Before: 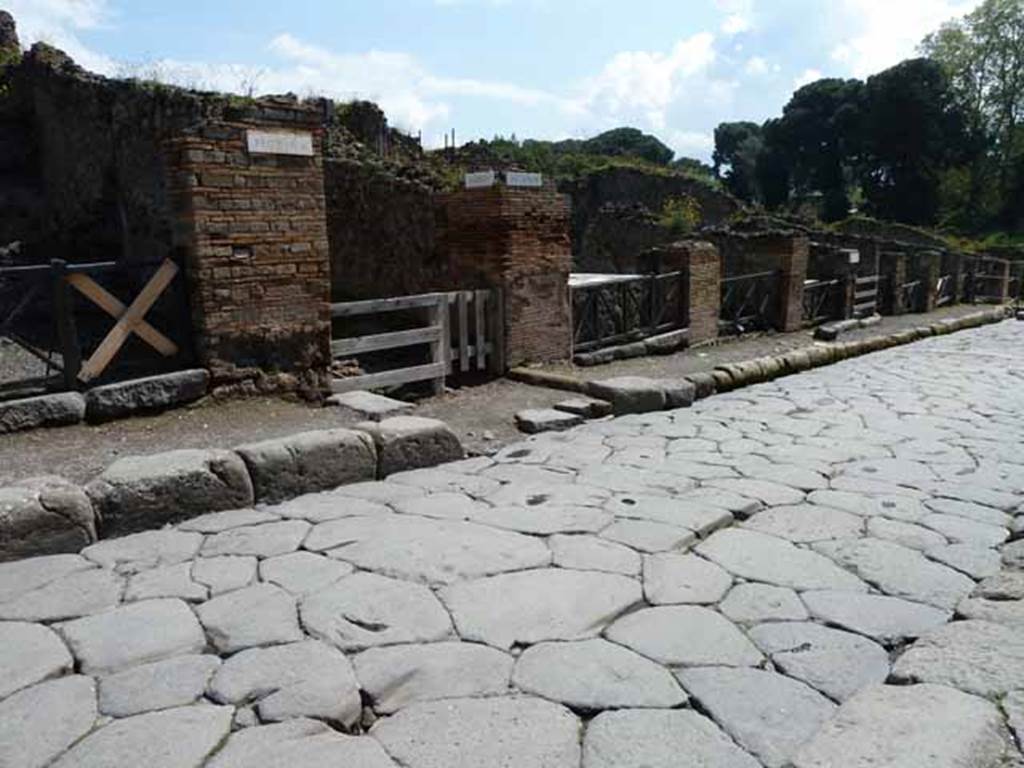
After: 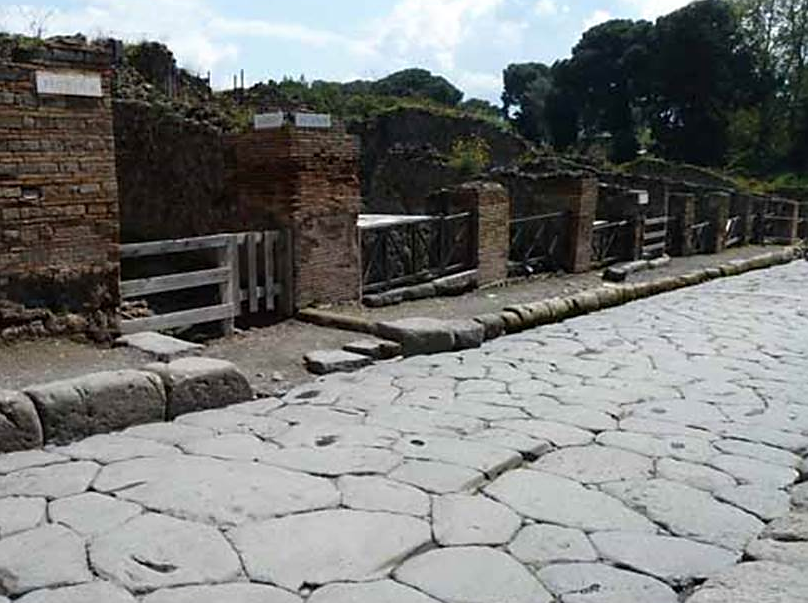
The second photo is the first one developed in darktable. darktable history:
crop and rotate: left 20.63%, top 7.746%, right 0.443%, bottom 13.633%
sharpen: radius 1.887, amount 0.411, threshold 1.276
